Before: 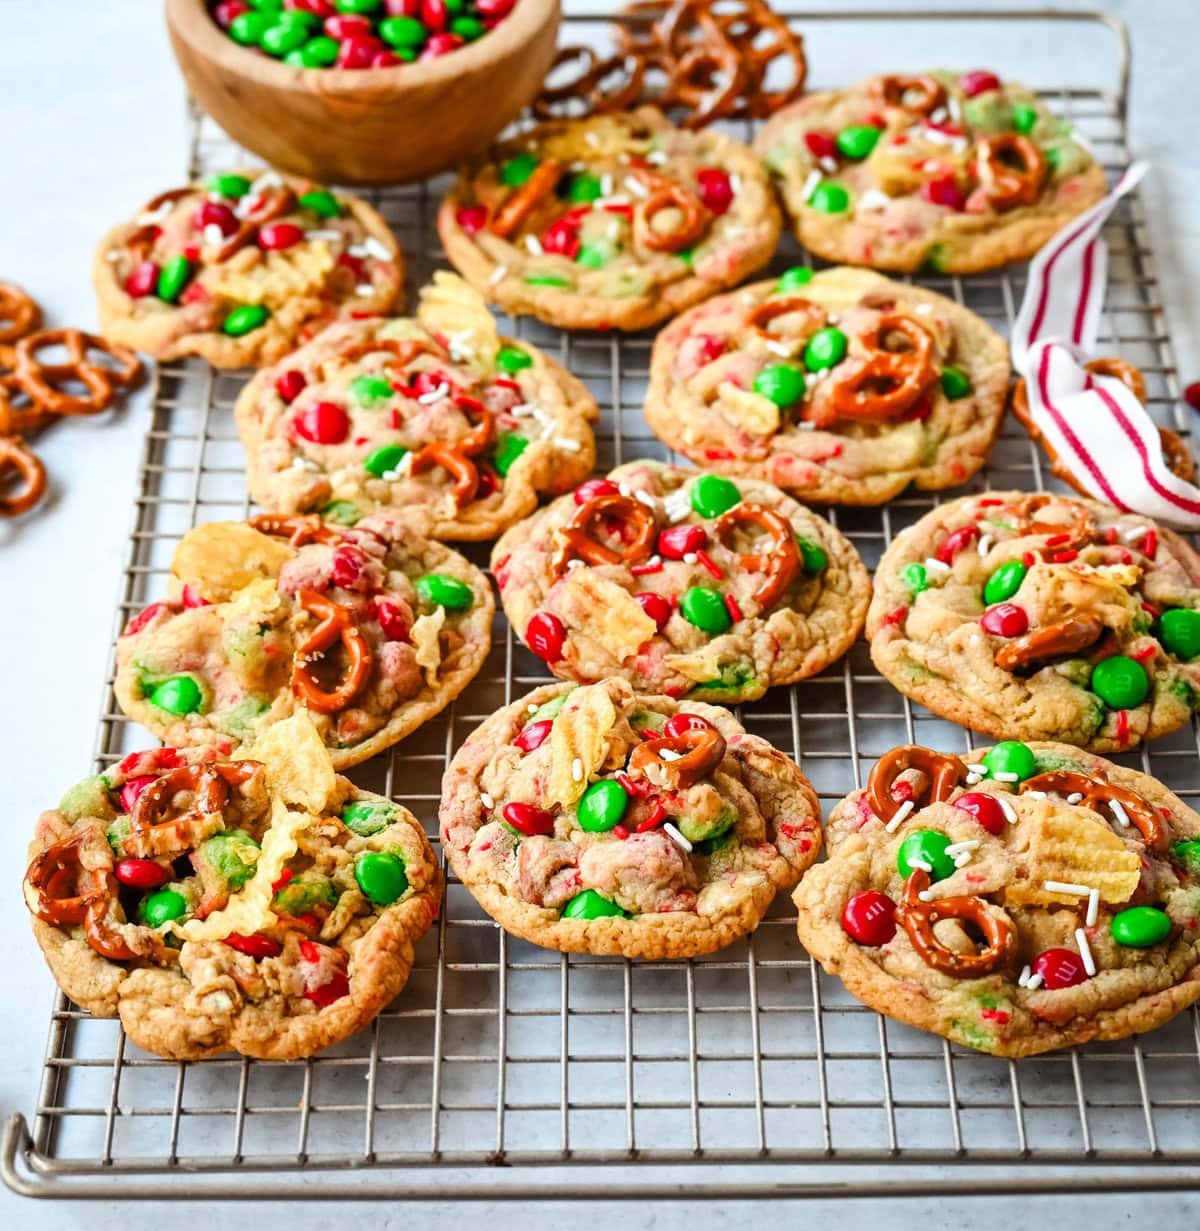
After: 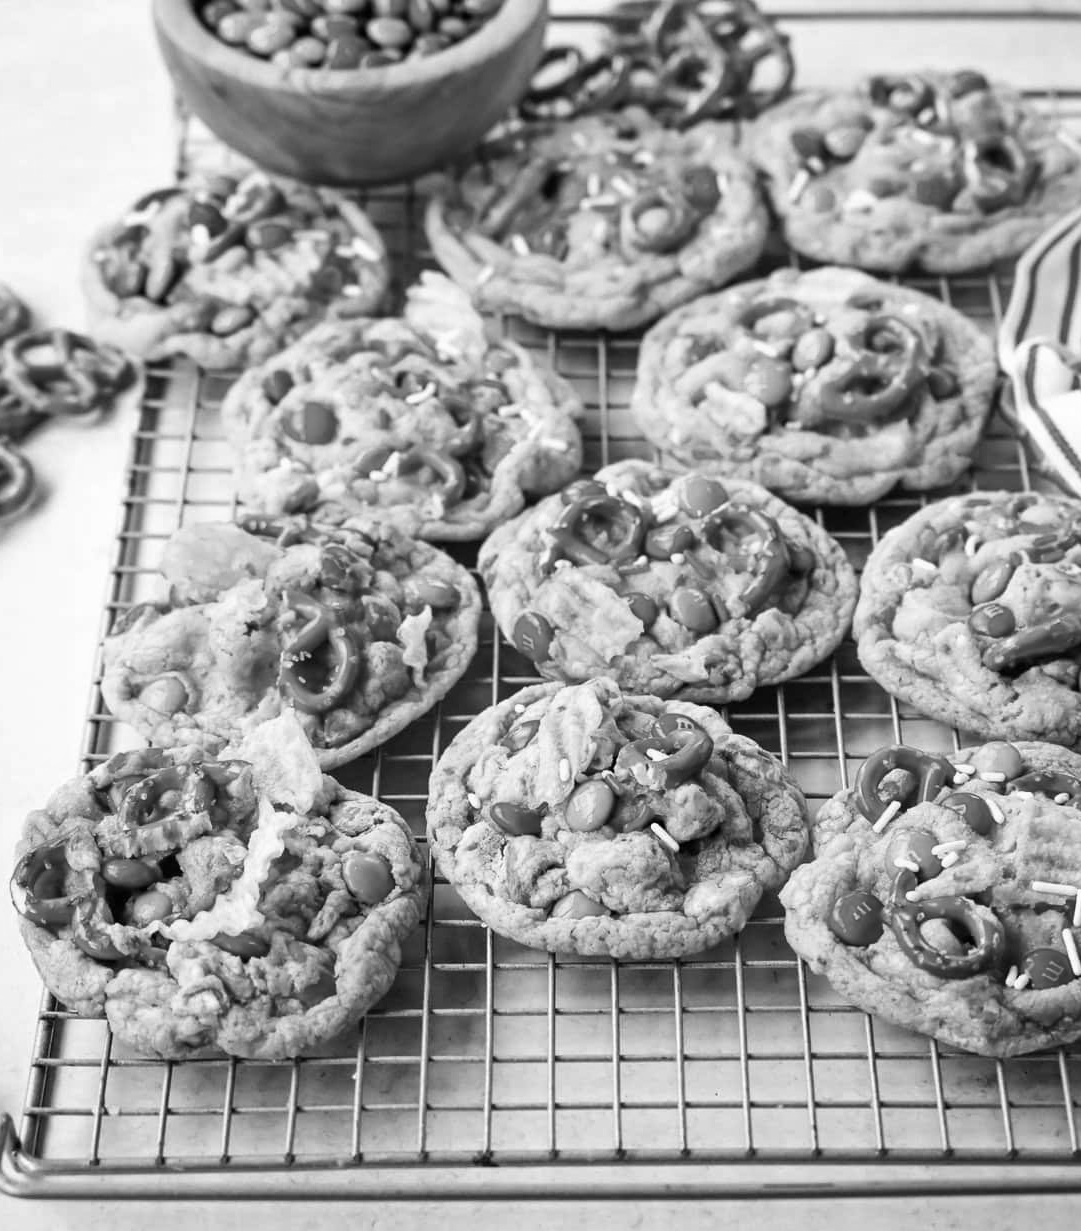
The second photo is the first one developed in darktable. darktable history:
monochrome: on, module defaults
crop and rotate: left 1.088%, right 8.807%
